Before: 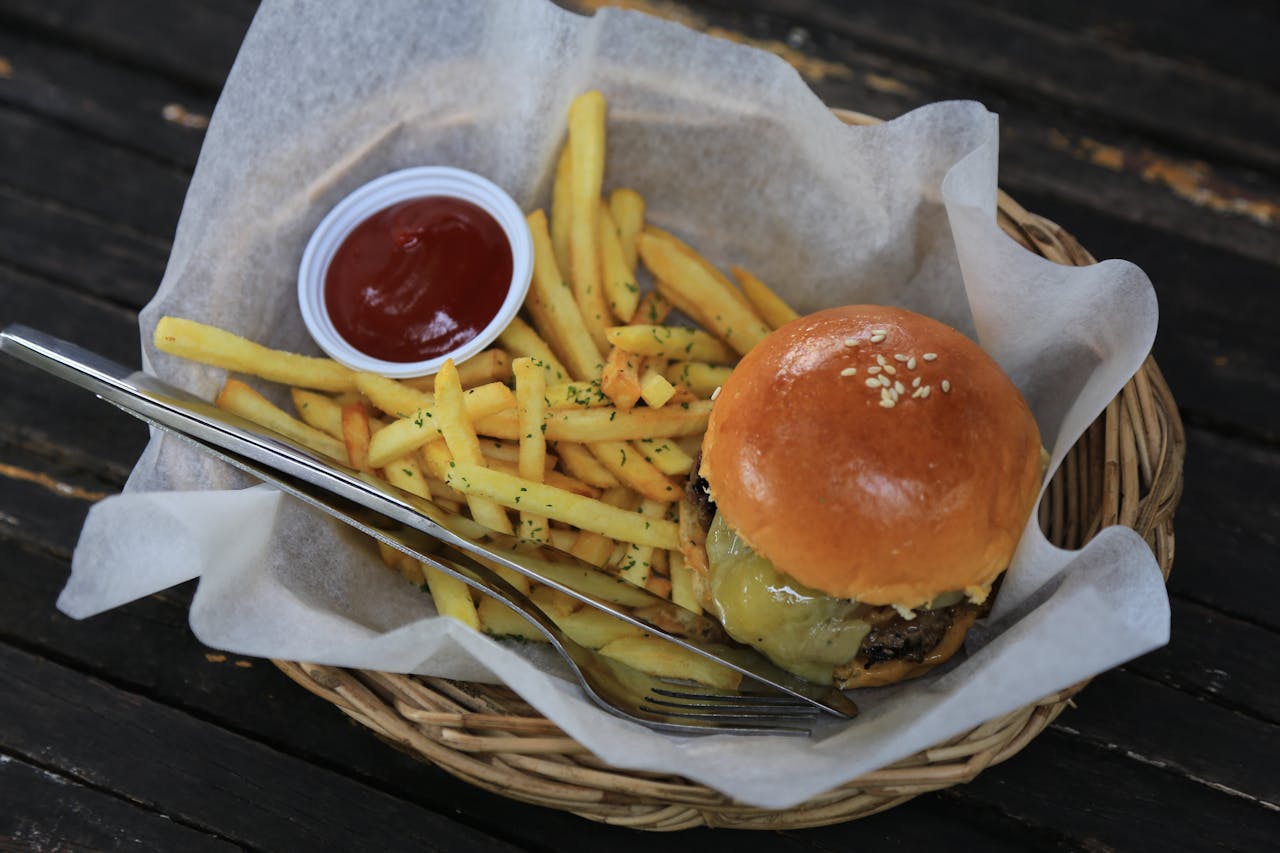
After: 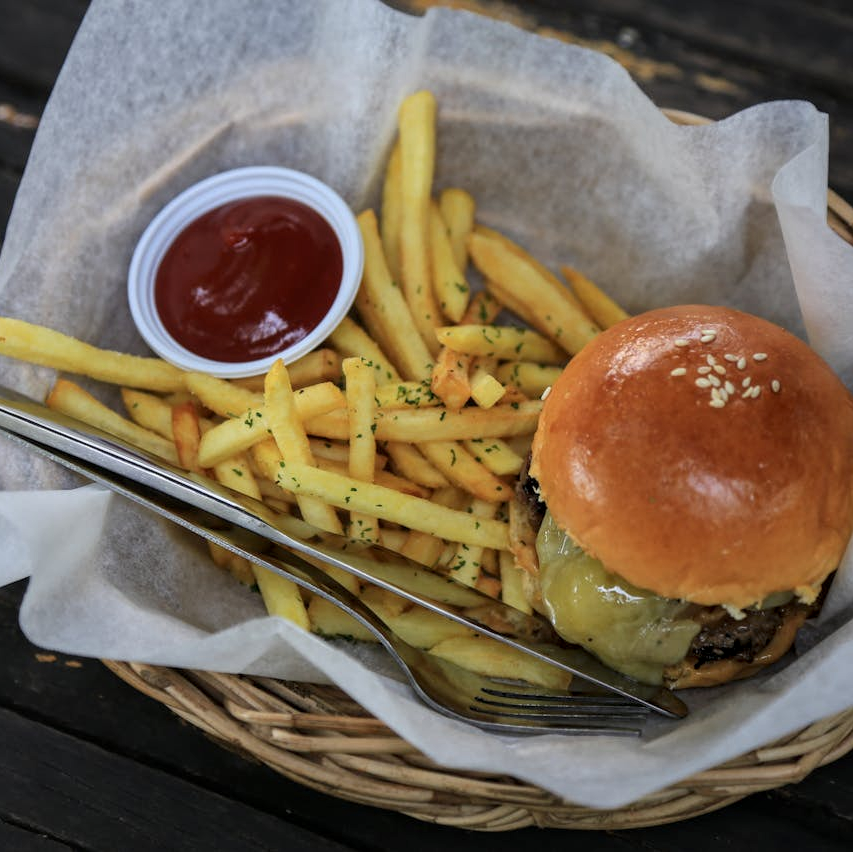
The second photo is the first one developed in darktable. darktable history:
local contrast: on, module defaults
crop and rotate: left 13.342%, right 19.991%
